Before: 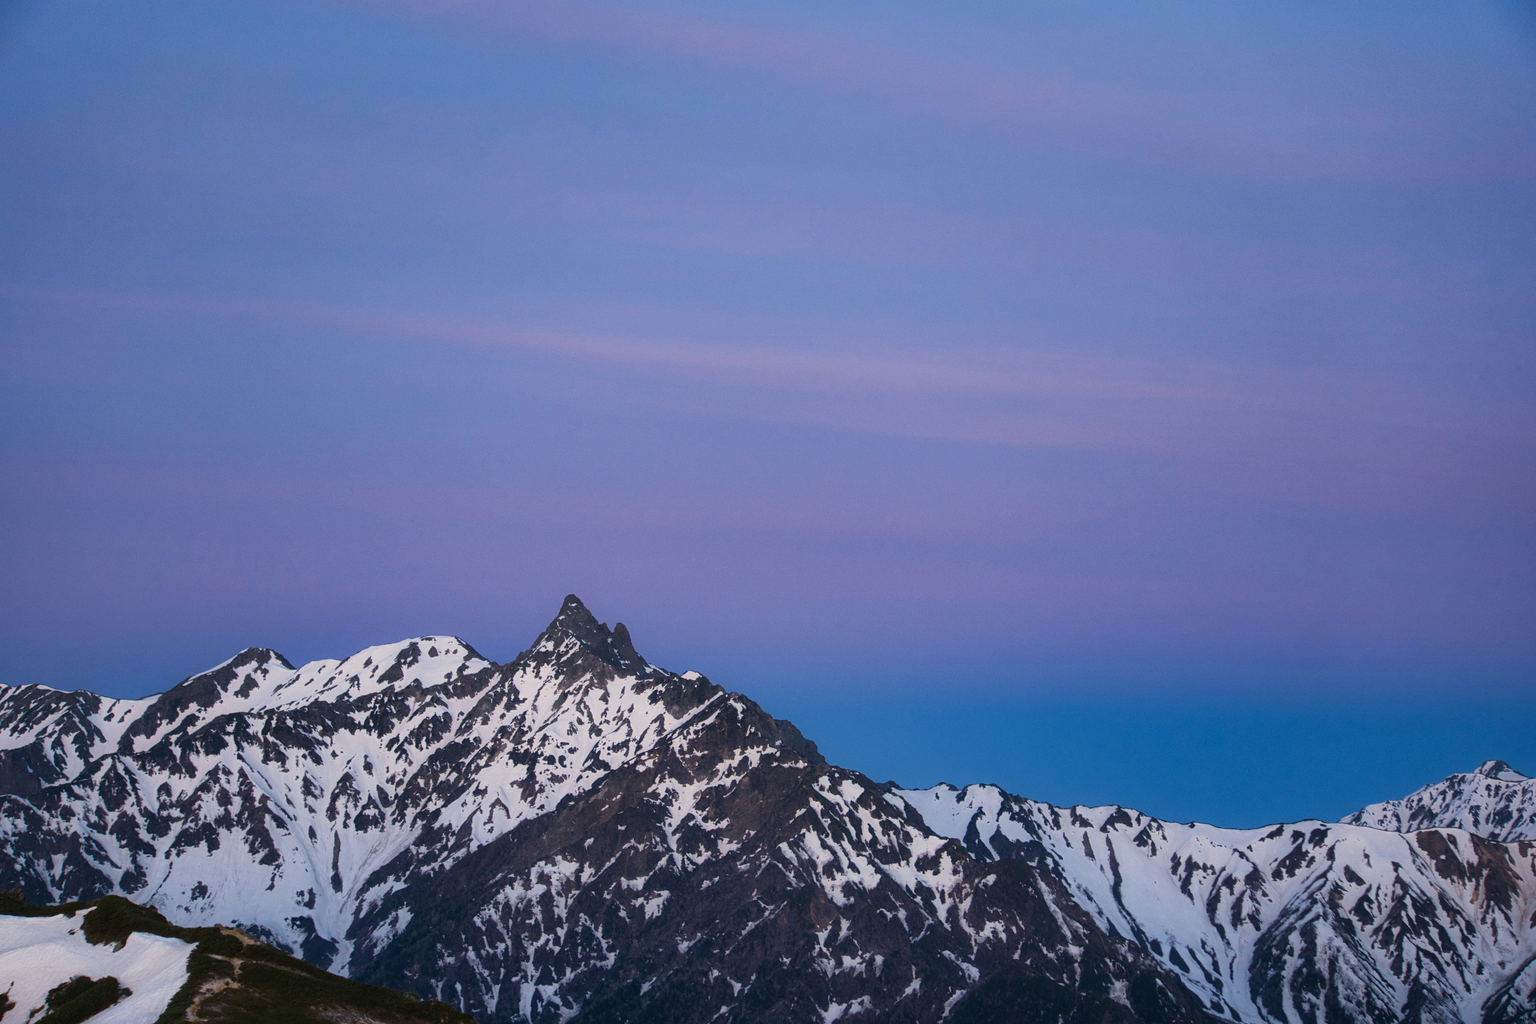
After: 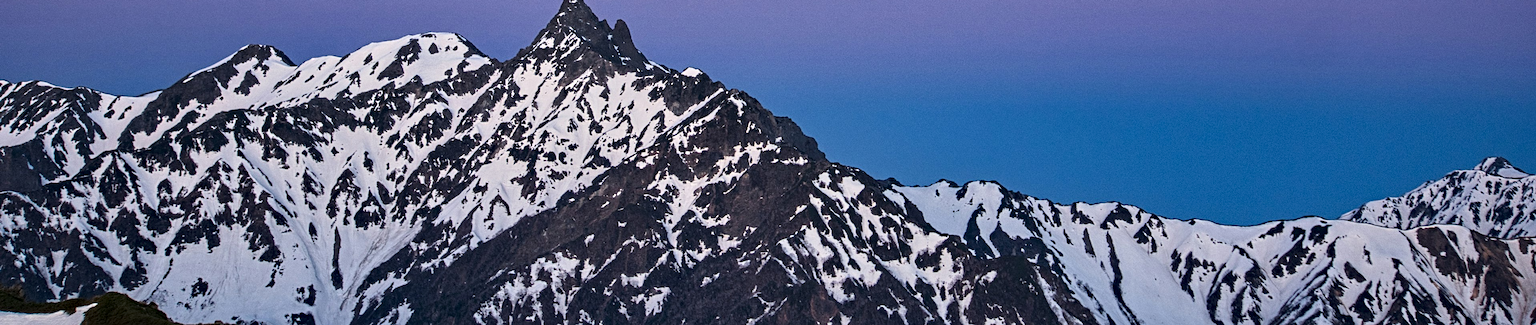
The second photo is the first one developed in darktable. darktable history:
crop and rotate: top 58.977%, bottom 9.262%
contrast equalizer: y [[0.5, 0.542, 0.583, 0.625, 0.667, 0.708], [0.5 ×6], [0.5 ×6], [0 ×6], [0 ×6]]
